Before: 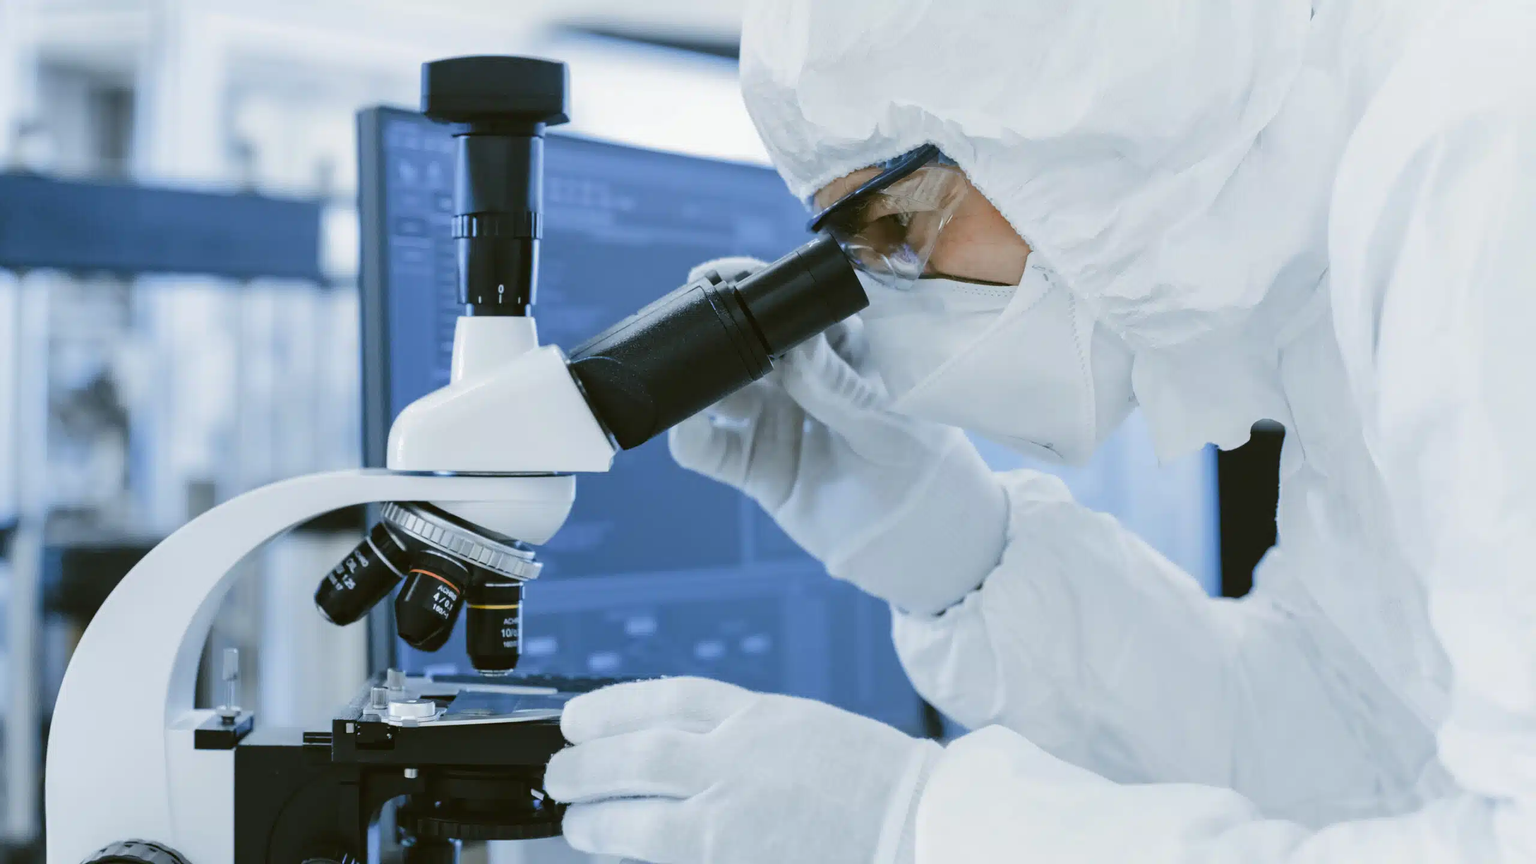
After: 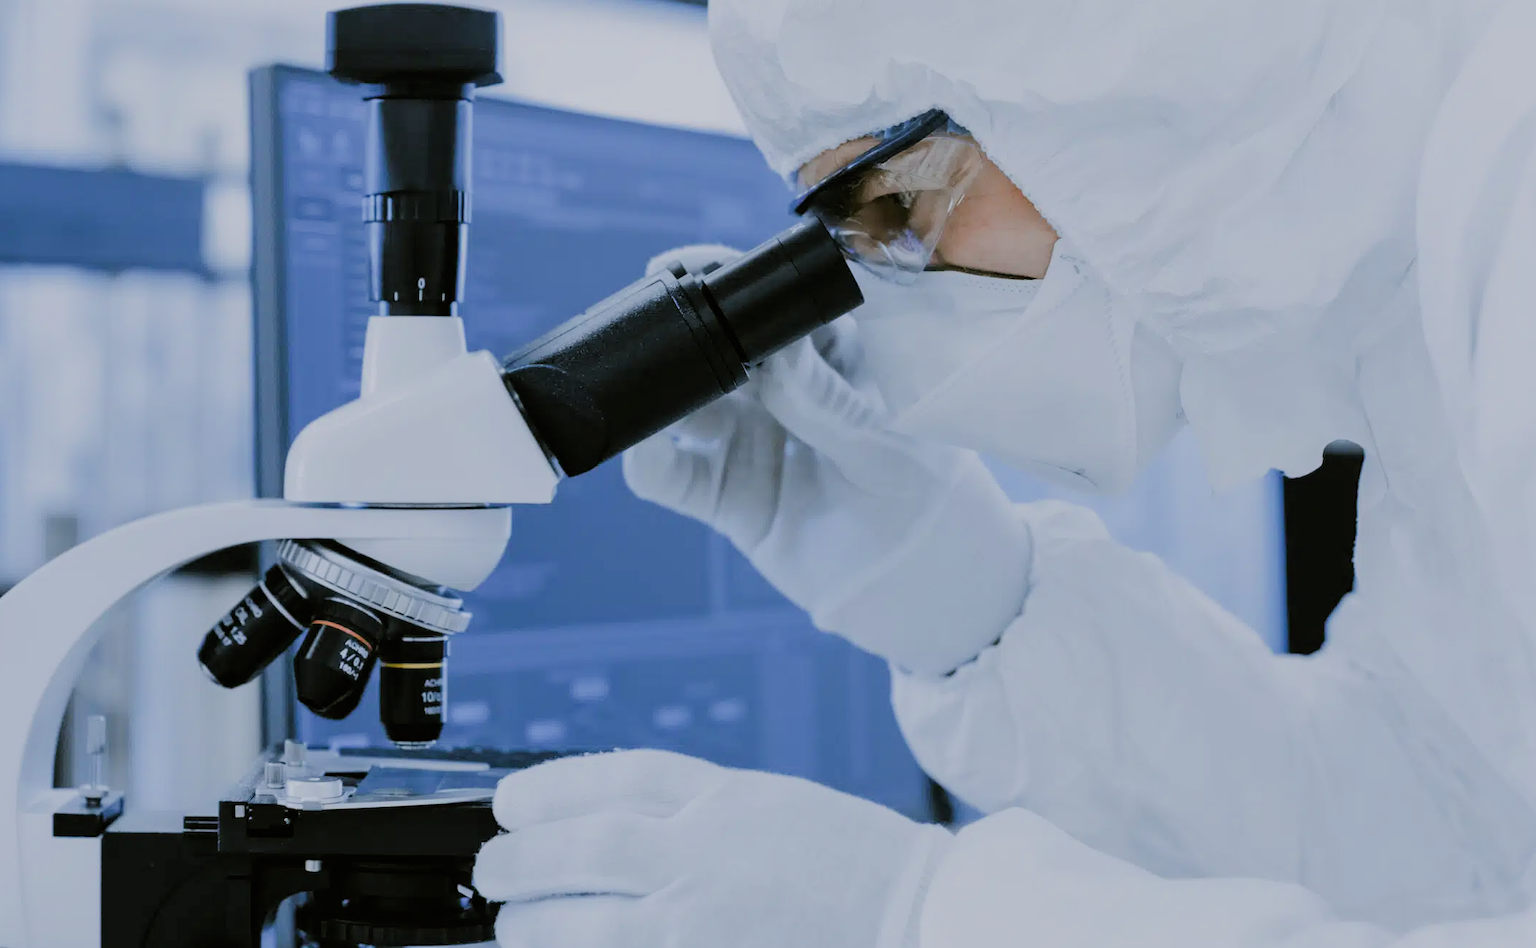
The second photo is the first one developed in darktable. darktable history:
filmic rgb: black relative exposure -6.81 EV, white relative exposure 5.9 EV, hardness 2.72
crop: left 9.823%, top 6.216%, right 6.978%, bottom 2.408%
color calibration: illuminant as shot in camera, x 0.358, y 0.373, temperature 4628.91 K
